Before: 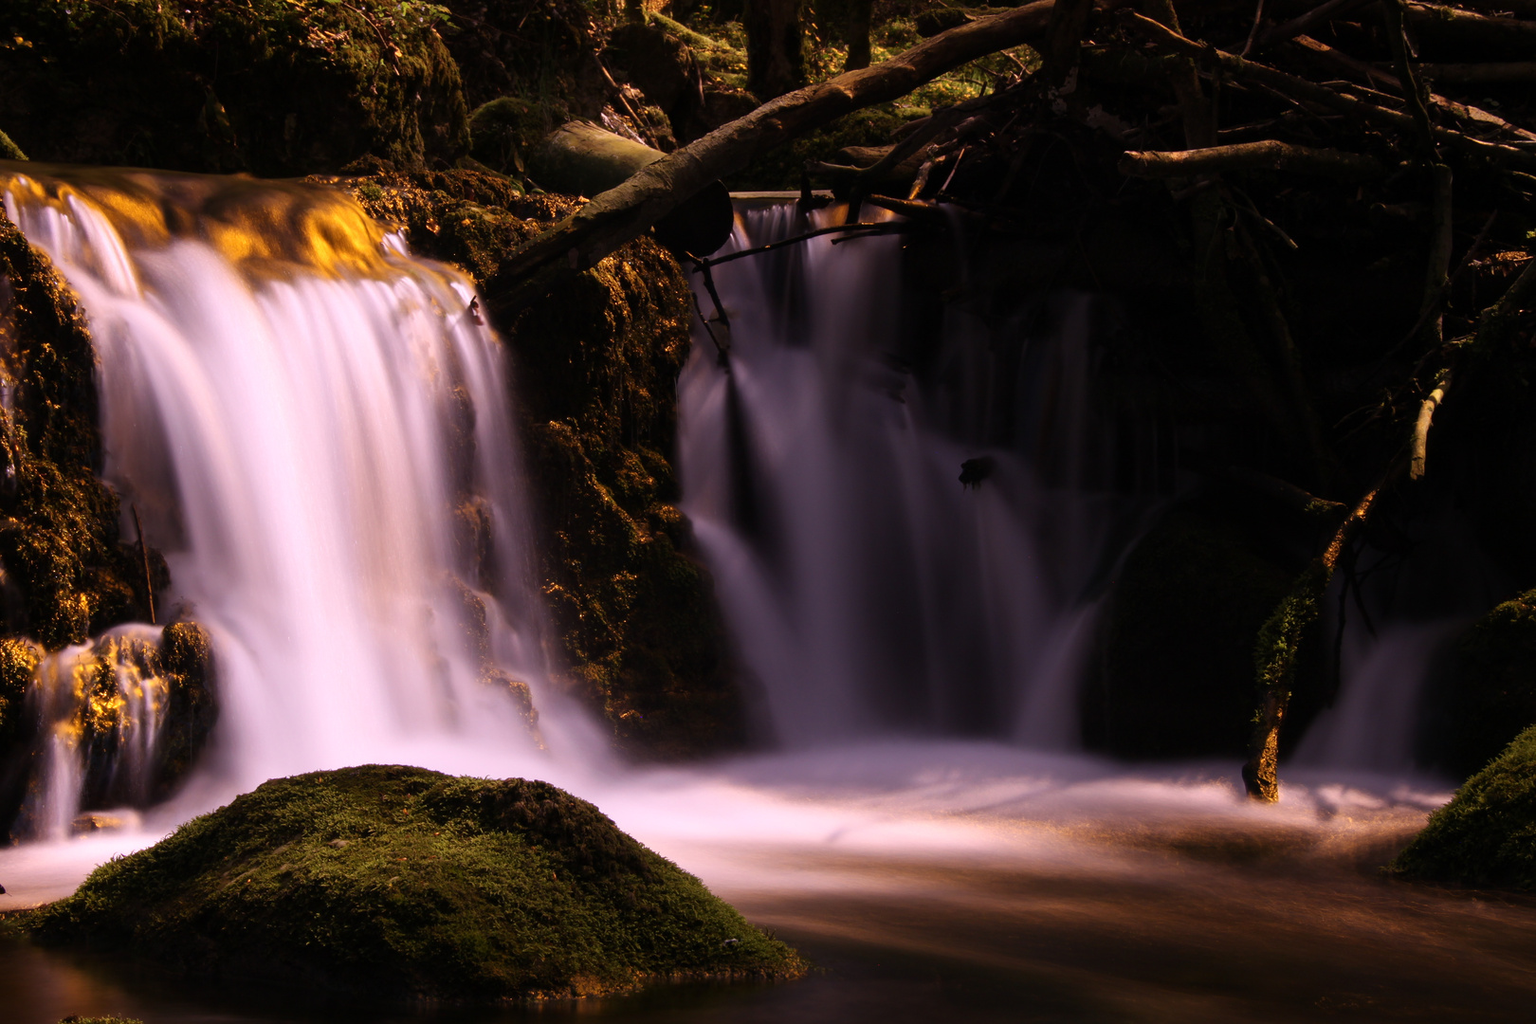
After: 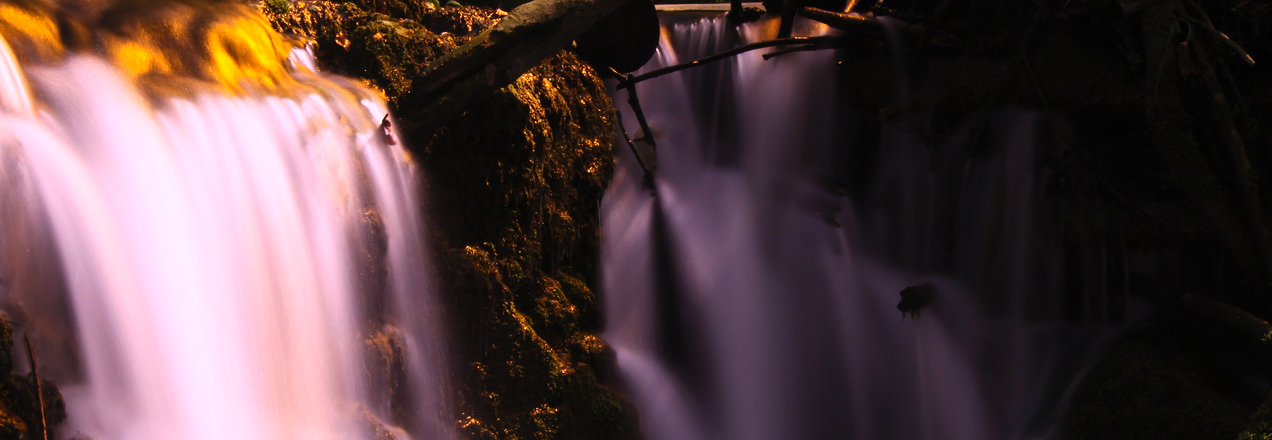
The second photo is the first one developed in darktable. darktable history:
contrast brightness saturation: contrast 0.203, brightness 0.167, saturation 0.227
crop: left 7.074%, top 18.397%, right 14.403%, bottom 40.039%
